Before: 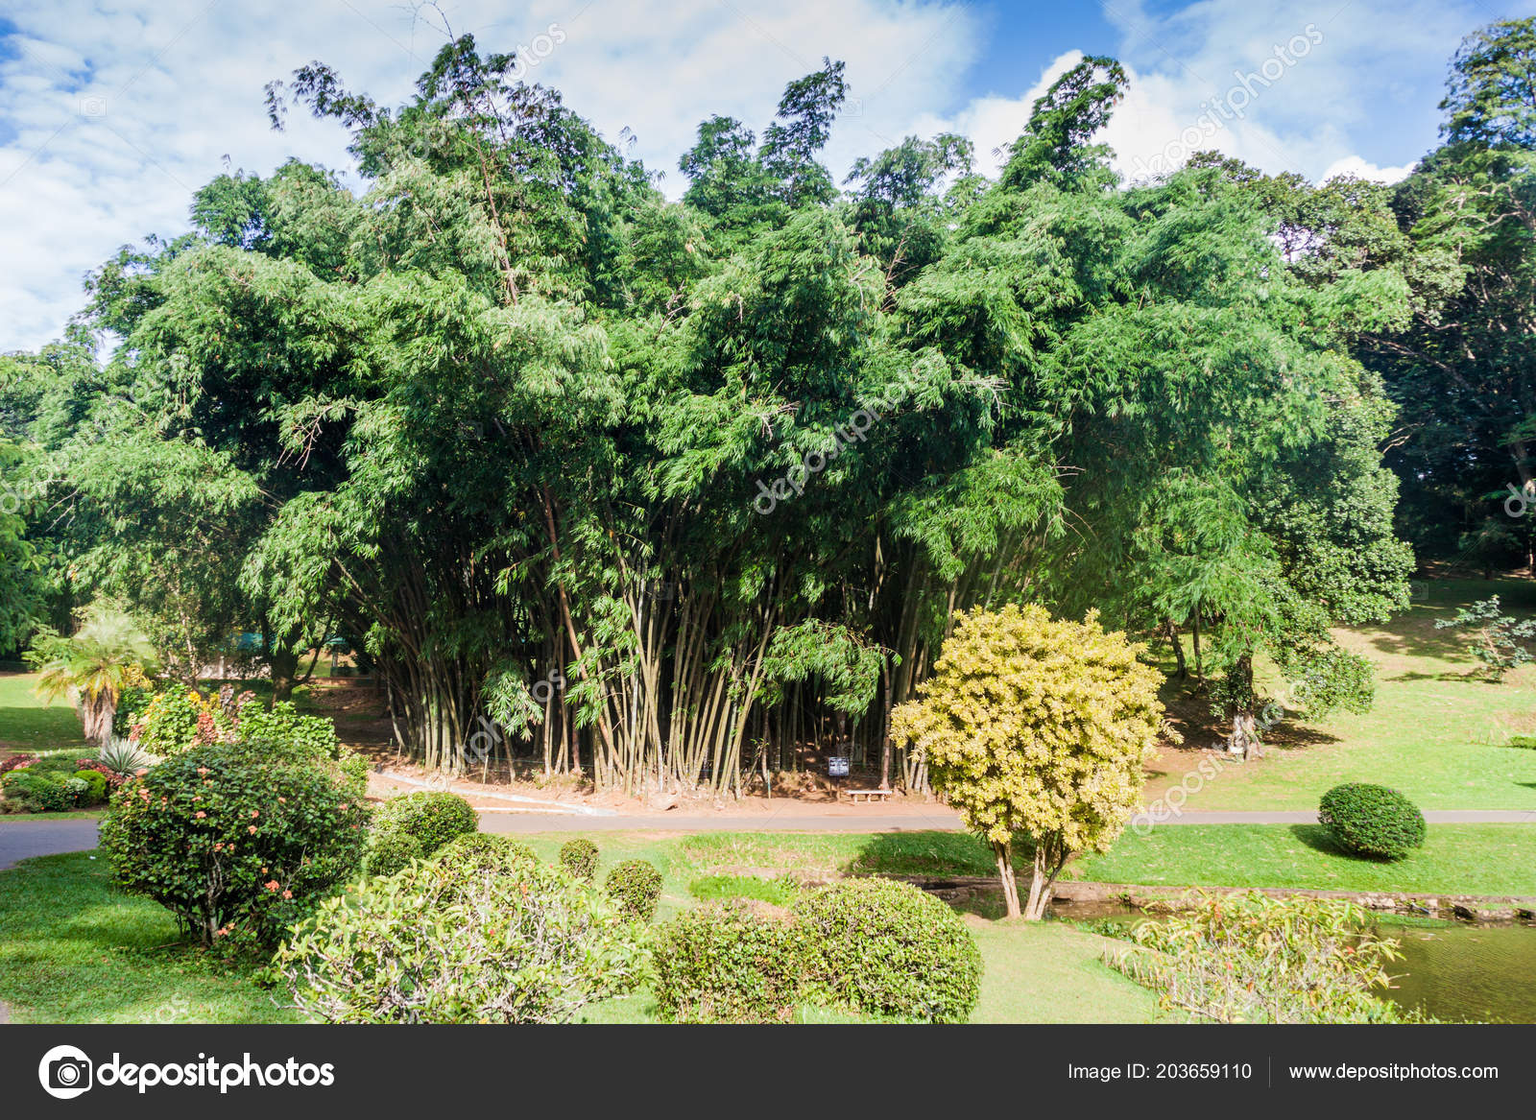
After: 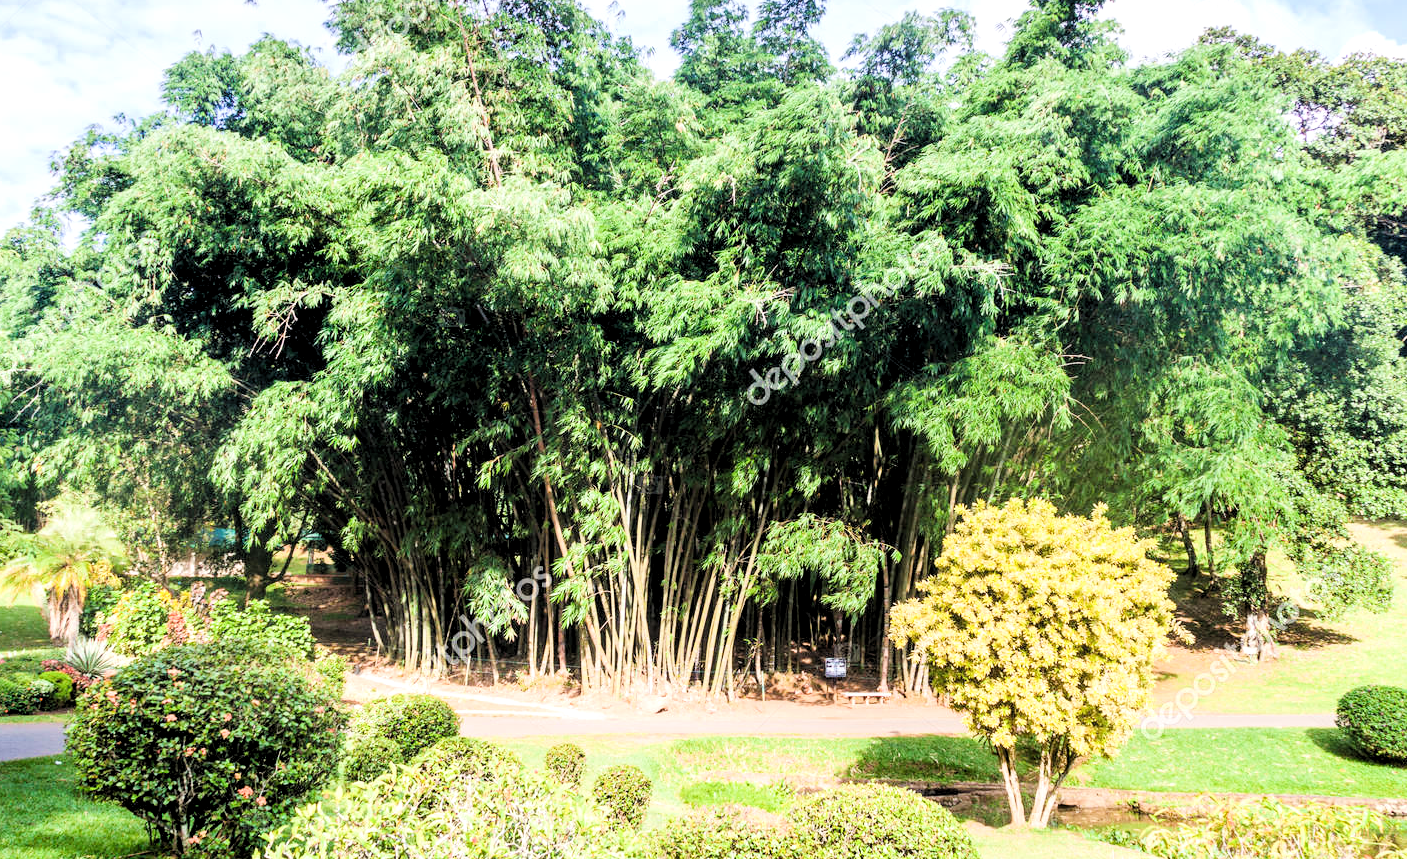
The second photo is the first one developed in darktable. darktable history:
exposure: black level correction 0, exposure 0.9 EV, compensate highlight preservation false
filmic rgb: black relative exposure -7.65 EV, white relative exposure 4.56 EV, hardness 3.61
crop and rotate: left 2.425%, top 11.305%, right 9.6%, bottom 15.08%
levels: levels [0.055, 0.477, 0.9]
